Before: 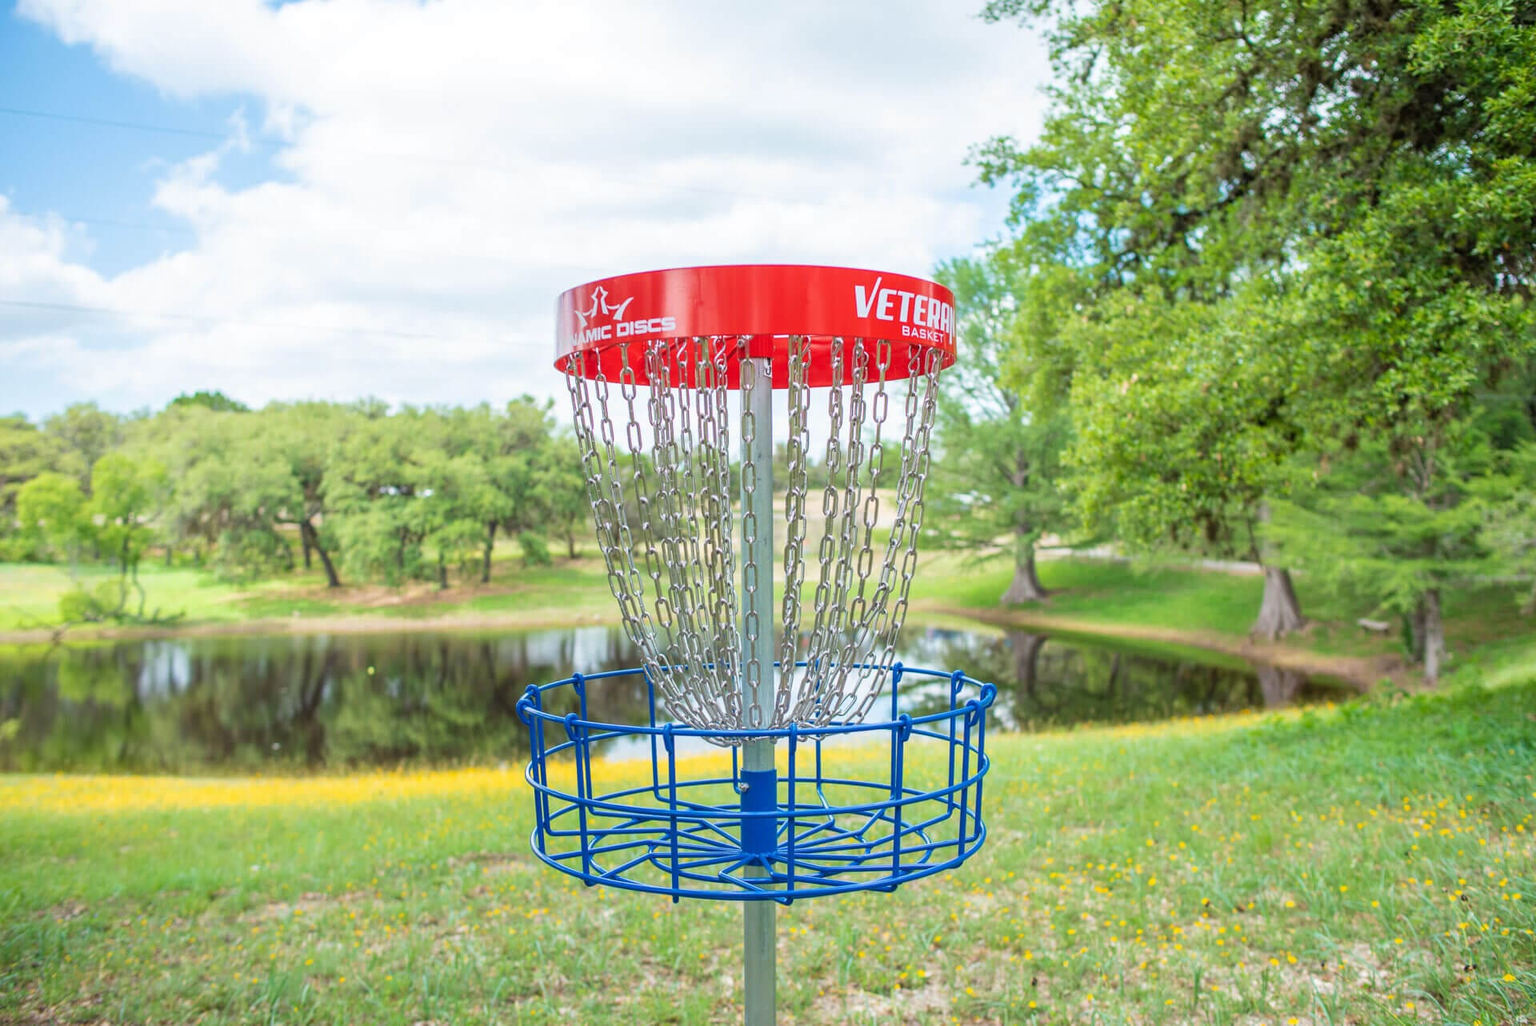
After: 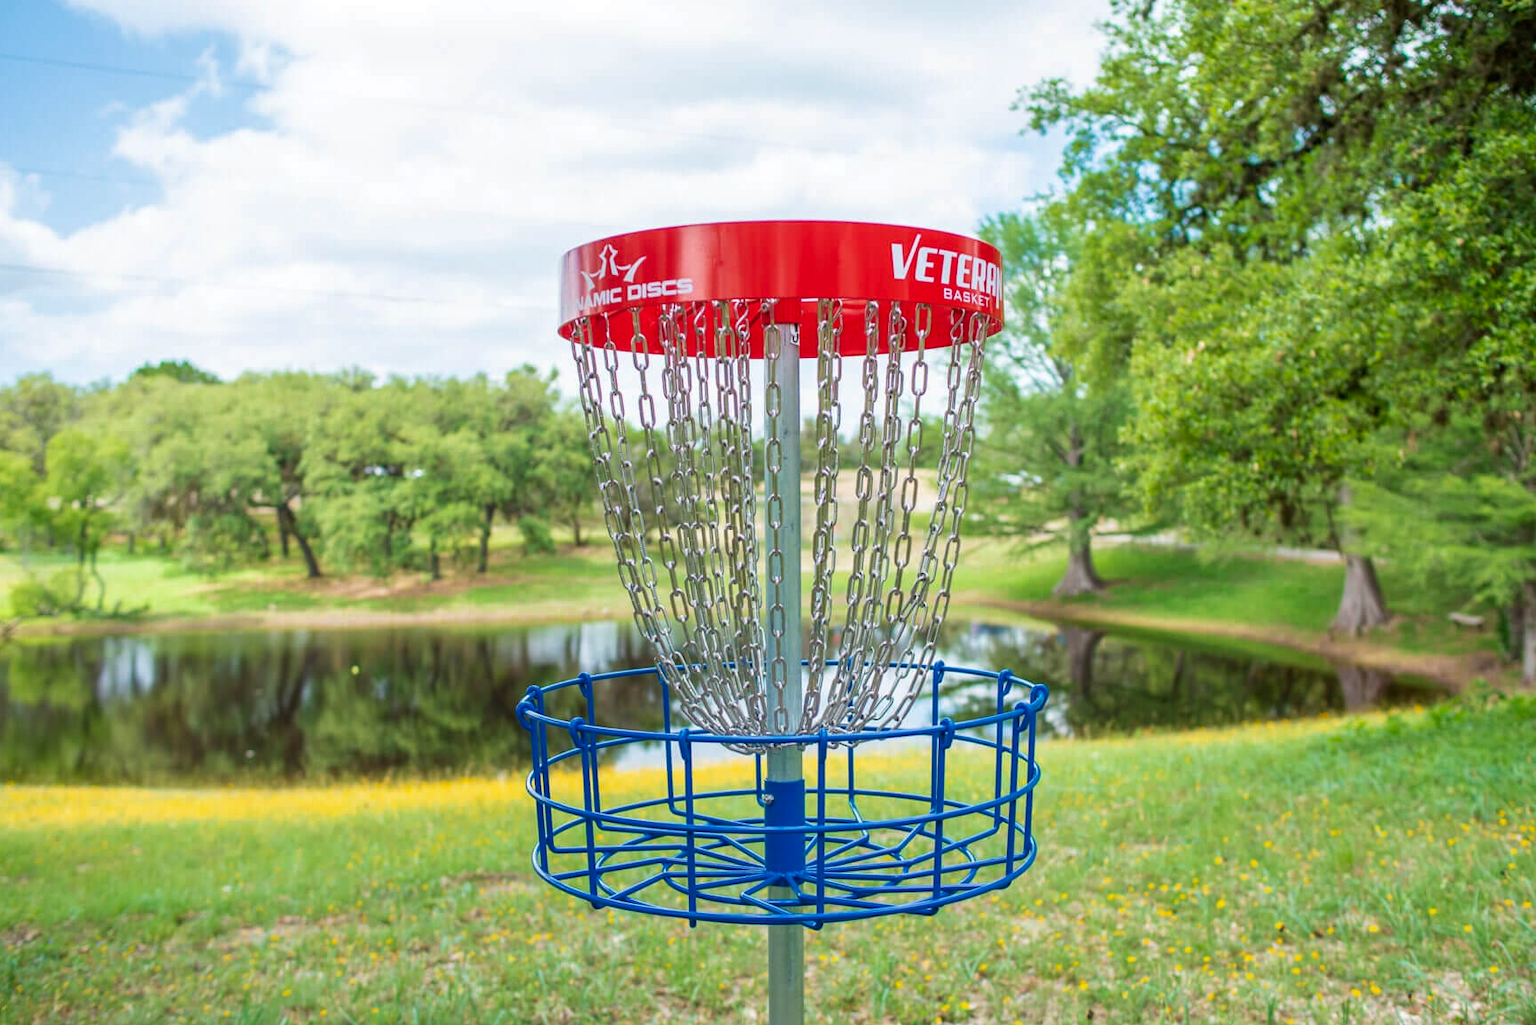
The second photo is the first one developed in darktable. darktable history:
contrast brightness saturation: brightness -0.09
crop: left 3.305%, top 6.436%, right 6.389%, bottom 3.258%
velvia: strength 17%
